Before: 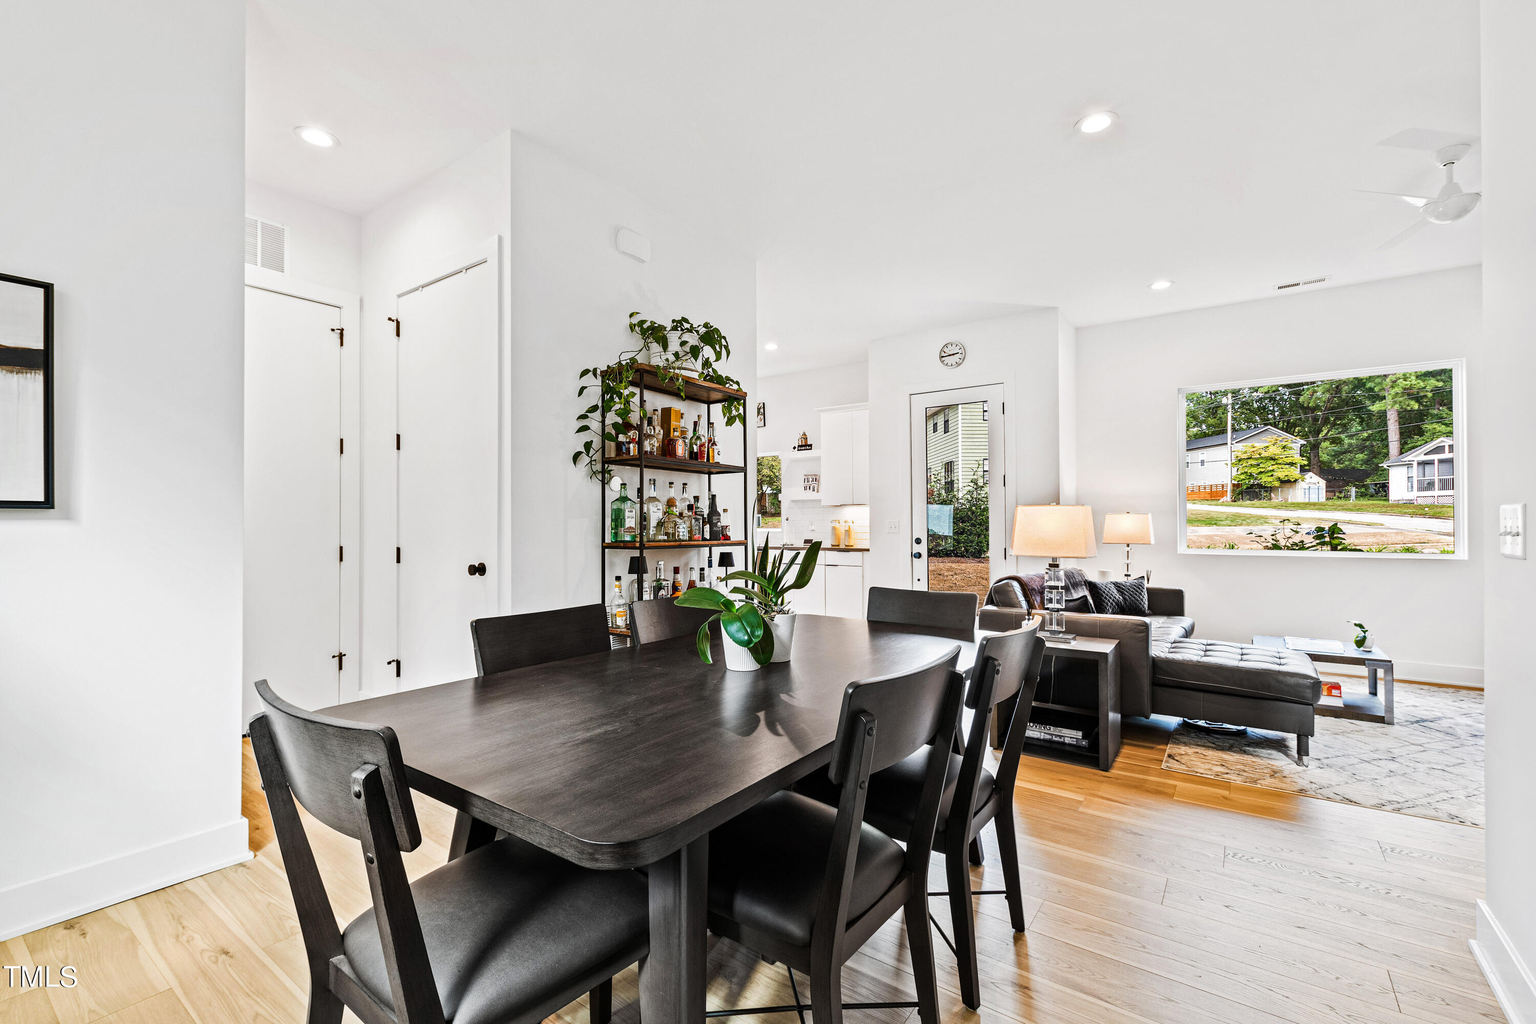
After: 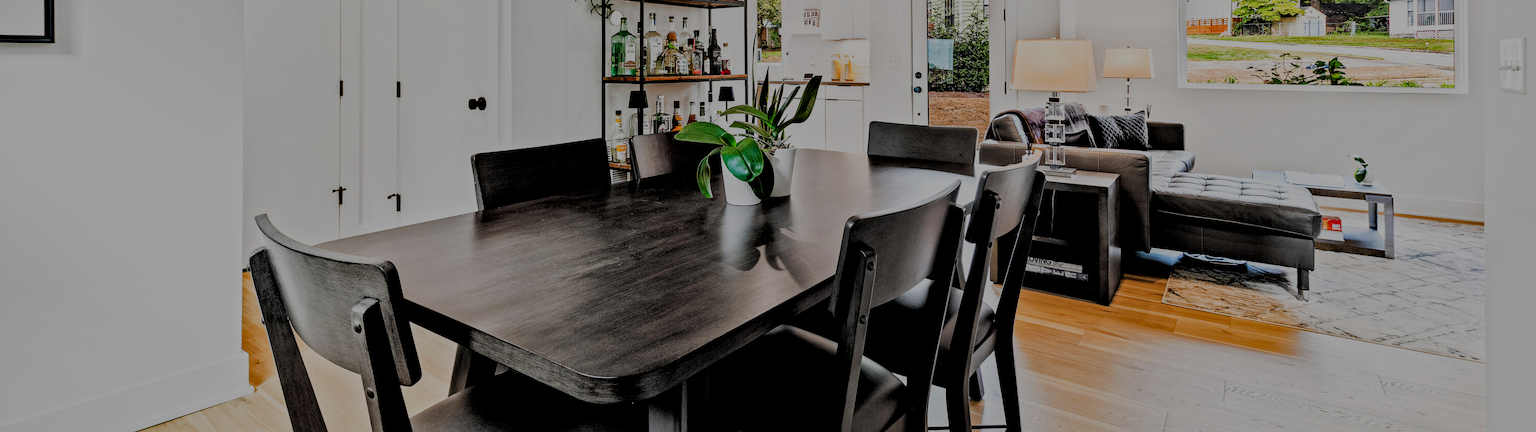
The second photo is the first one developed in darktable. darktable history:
tone equalizer: edges refinement/feathering 500, mask exposure compensation -1.57 EV, preserve details no
crop: top 45.519%, bottom 12.204%
contrast brightness saturation: contrast 0.087, saturation 0.275
tone curve: curves: ch0 [(0, 0) (0.003, 0.005) (0.011, 0.019) (0.025, 0.04) (0.044, 0.064) (0.069, 0.095) (0.1, 0.129) (0.136, 0.169) (0.177, 0.207) (0.224, 0.247) (0.277, 0.298) (0.335, 0.354) (0.399, 0.416) (0.468, 0.478) (0.543, 0.553) (0.623, 0.634) (0.709, 0.709) (0.801, 0.817) (0.898, 0.912) (1, 1)], color space Lab, independent channels, preserve colors none
local contrast: mode bilateral grid, contrast 31, coarseness 25, midtone range 0.2
filmic rgb: black relative exposure -4.48 EV, white relative exposure 6.58 EV, hardness 1.83, contrast 0.511
exposure: black level correction 0, exposure -0.724 EV, compensate highlight preservation false
